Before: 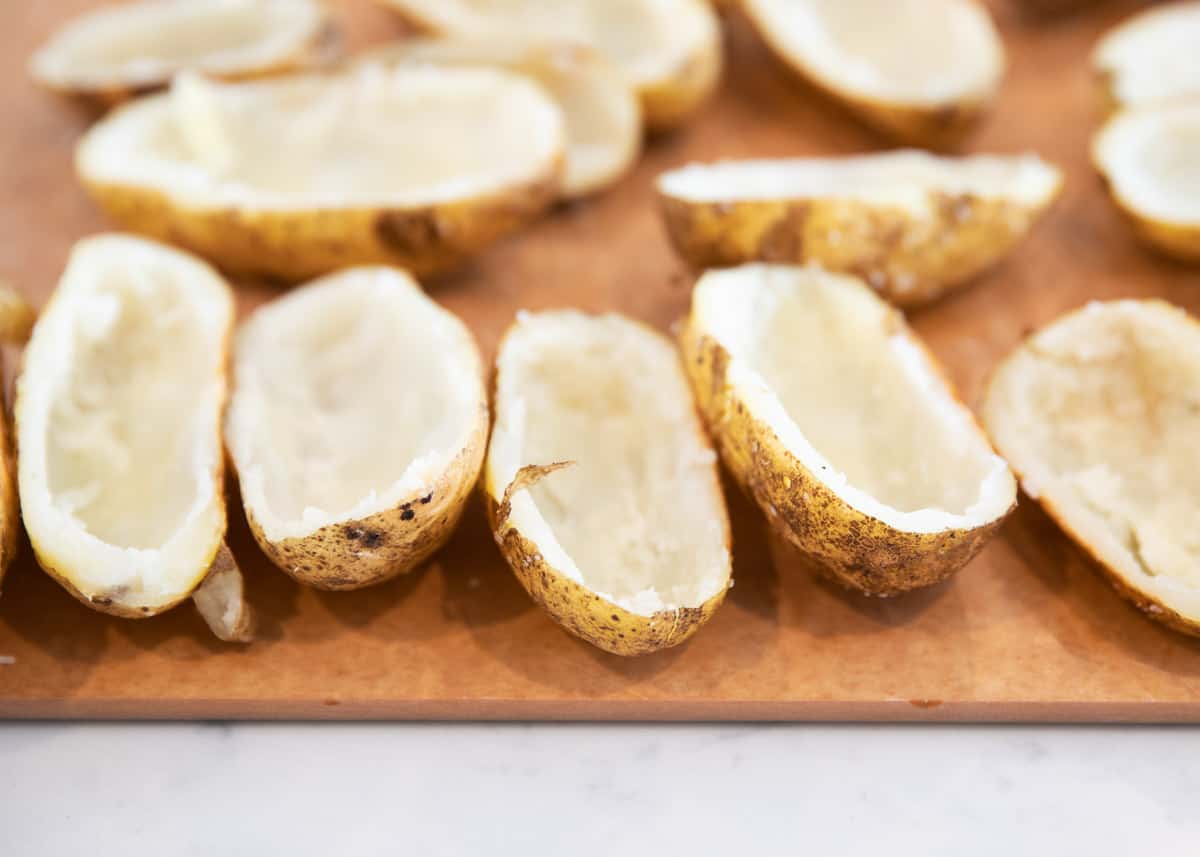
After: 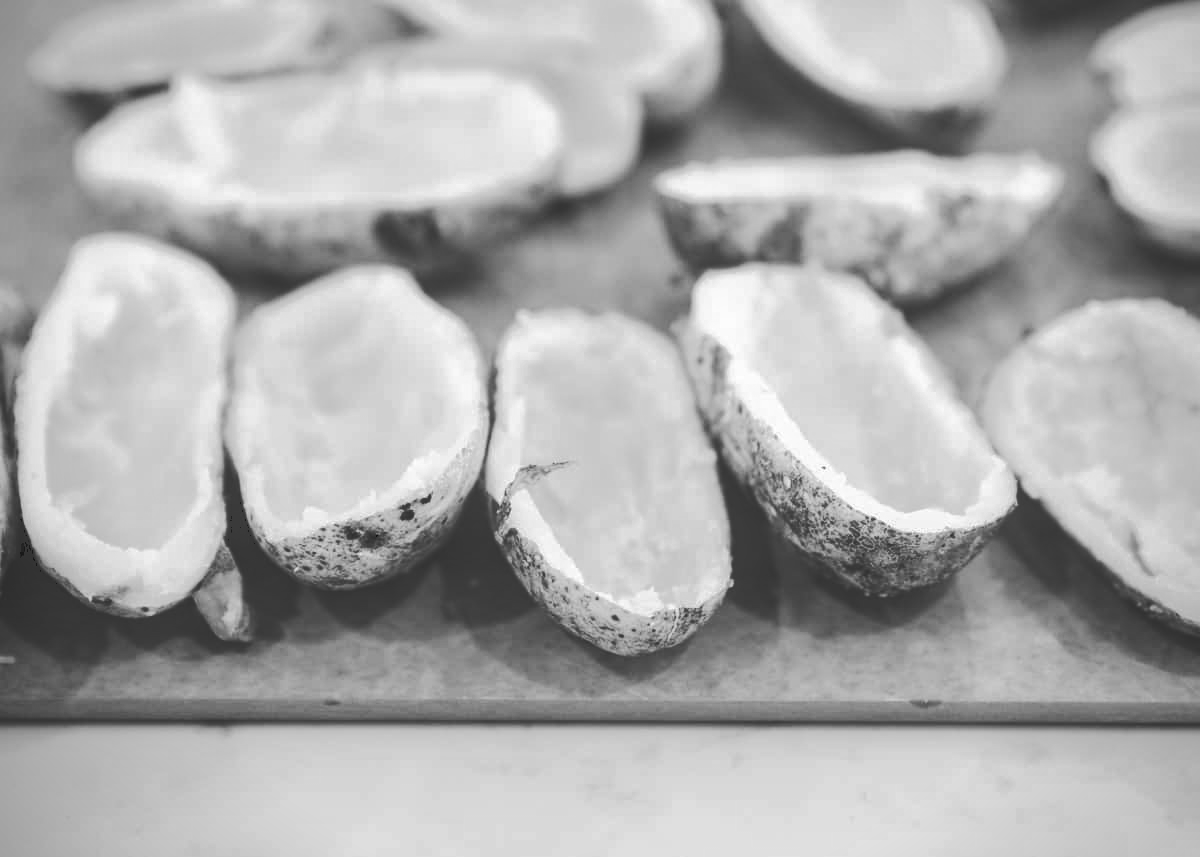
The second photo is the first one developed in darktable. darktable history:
local contrast: on, module defaults
tone curve: curves: ch0 [(0, 0) (0.003, 0.217) (0.011, 0.217) (0.025, 0.229) (0.044, 0.243) (0.069, 0.253) (0.1, 0.265) (0.136, 0.281) (0.177, 0.305) (0.224, 0.331) (0.277, 0.369) (0.335, 0.415) (0.399, 0.472) (0.468, 0.543) (0.543, 0.609) (0.623, 0.676) (0.709, 0.734) (0.801, 0.798) (0.898, 0.849) (1, 1)], preserve colors none
contrast brightness saturation: contrast 0.19, brightness -0.11, saturation 0.21
vignetting: fall-off radius 60.92%
monochrome: a -35.87, b 49.73, size 1.7
